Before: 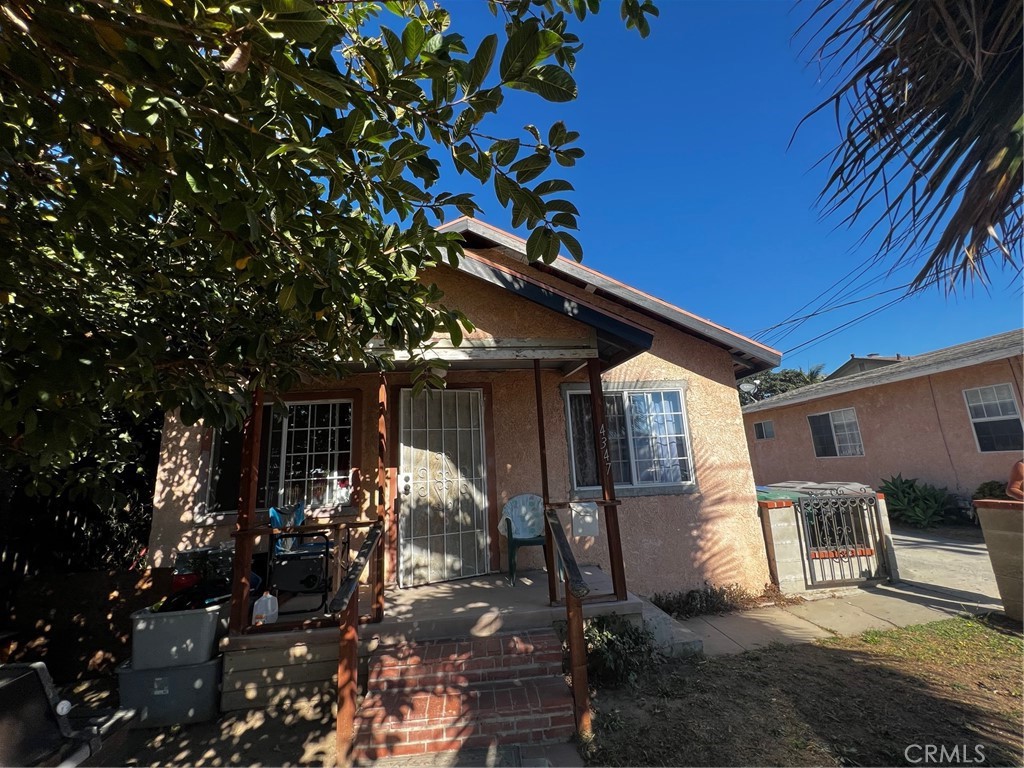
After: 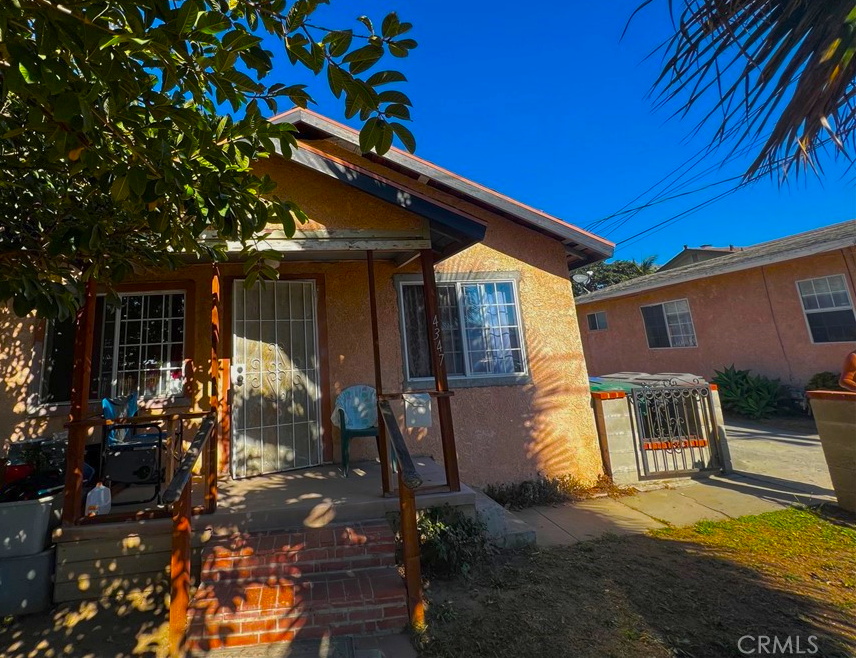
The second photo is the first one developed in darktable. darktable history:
tone curve: curves: ch0 [(0, 0) (0.003, 0.002) (0.011, 0.009) (0.025, 0.021) (0.044, 0.037) (0.069, 0.058) (0.1, 0.084) (0.136, 0.114) (0.177, 0.149) (0.224, 0.188) (0.277, 0.232) (0.335, 0.281) (0.399, 0.341) (0.468, 0.416) (0.543, 0.496) (0.623, 0.574) (0.709, 0.659) (0.801, 0.754) (0.898, 0.876) (1, 1)], preserve colors none
color balance: input saturation 134.34%, contrast -10.04%, contrast fulcrum 19.67%, output saturation 133.51%
crop: left 16.315%, top 14.246%
